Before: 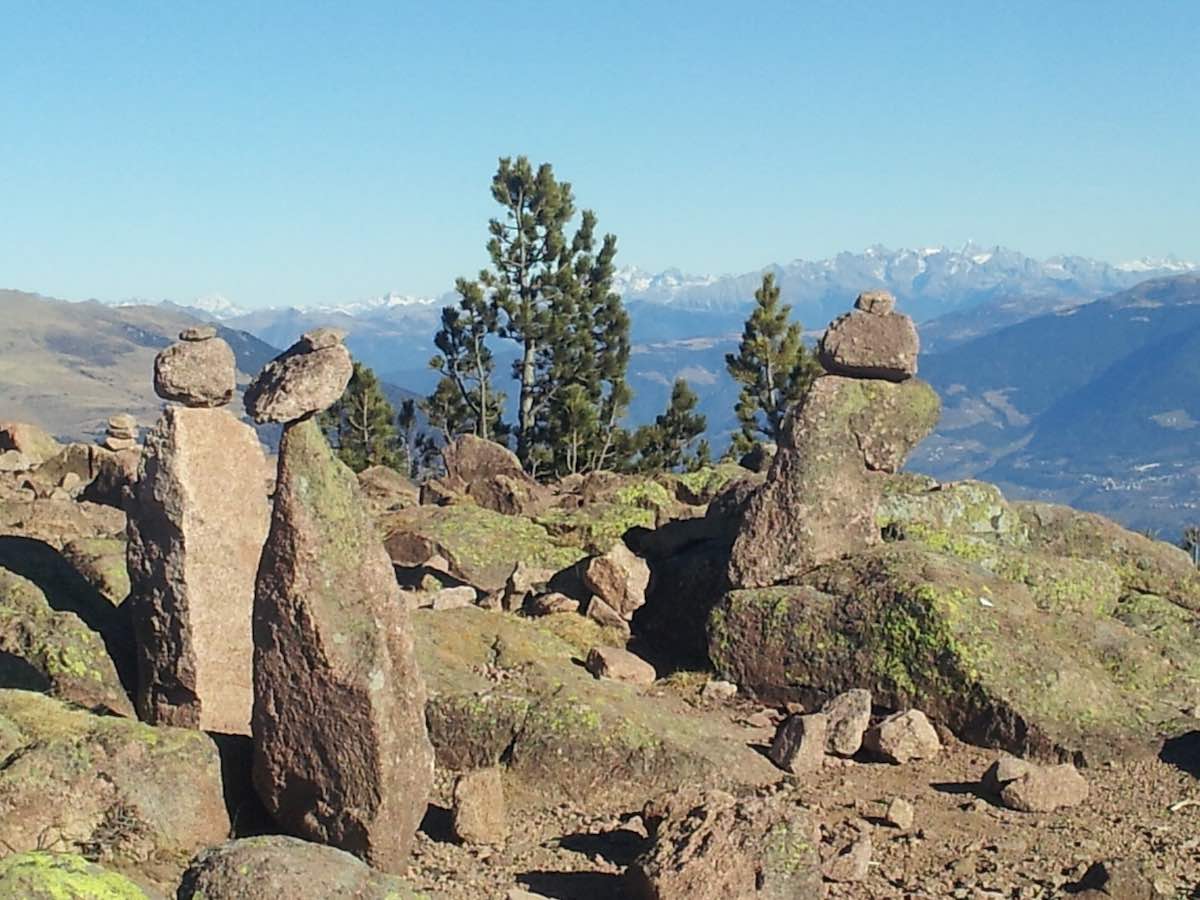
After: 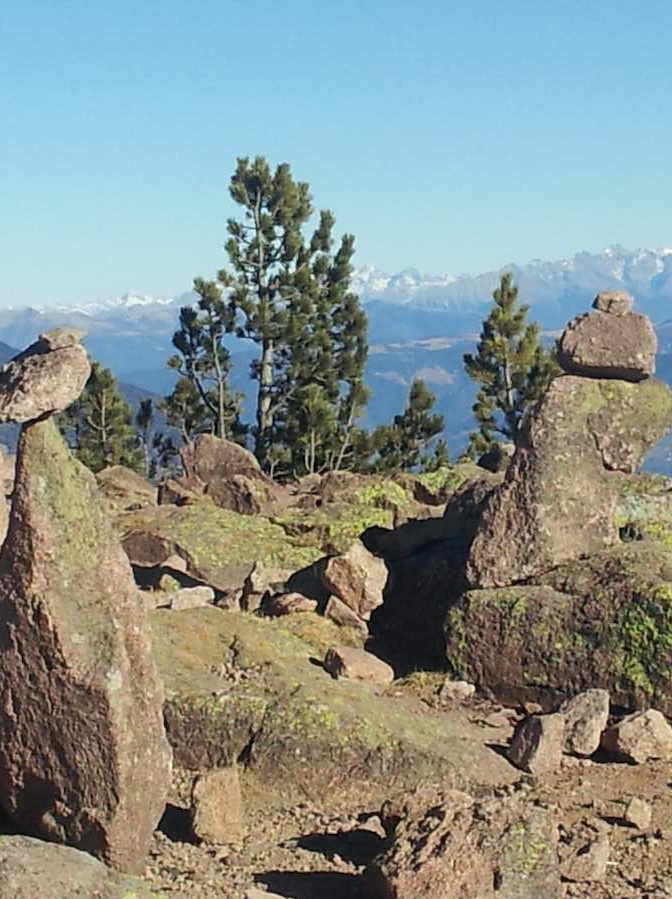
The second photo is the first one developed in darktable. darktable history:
crop: left 21.916%, right 22.053%, bottom 0.003%
